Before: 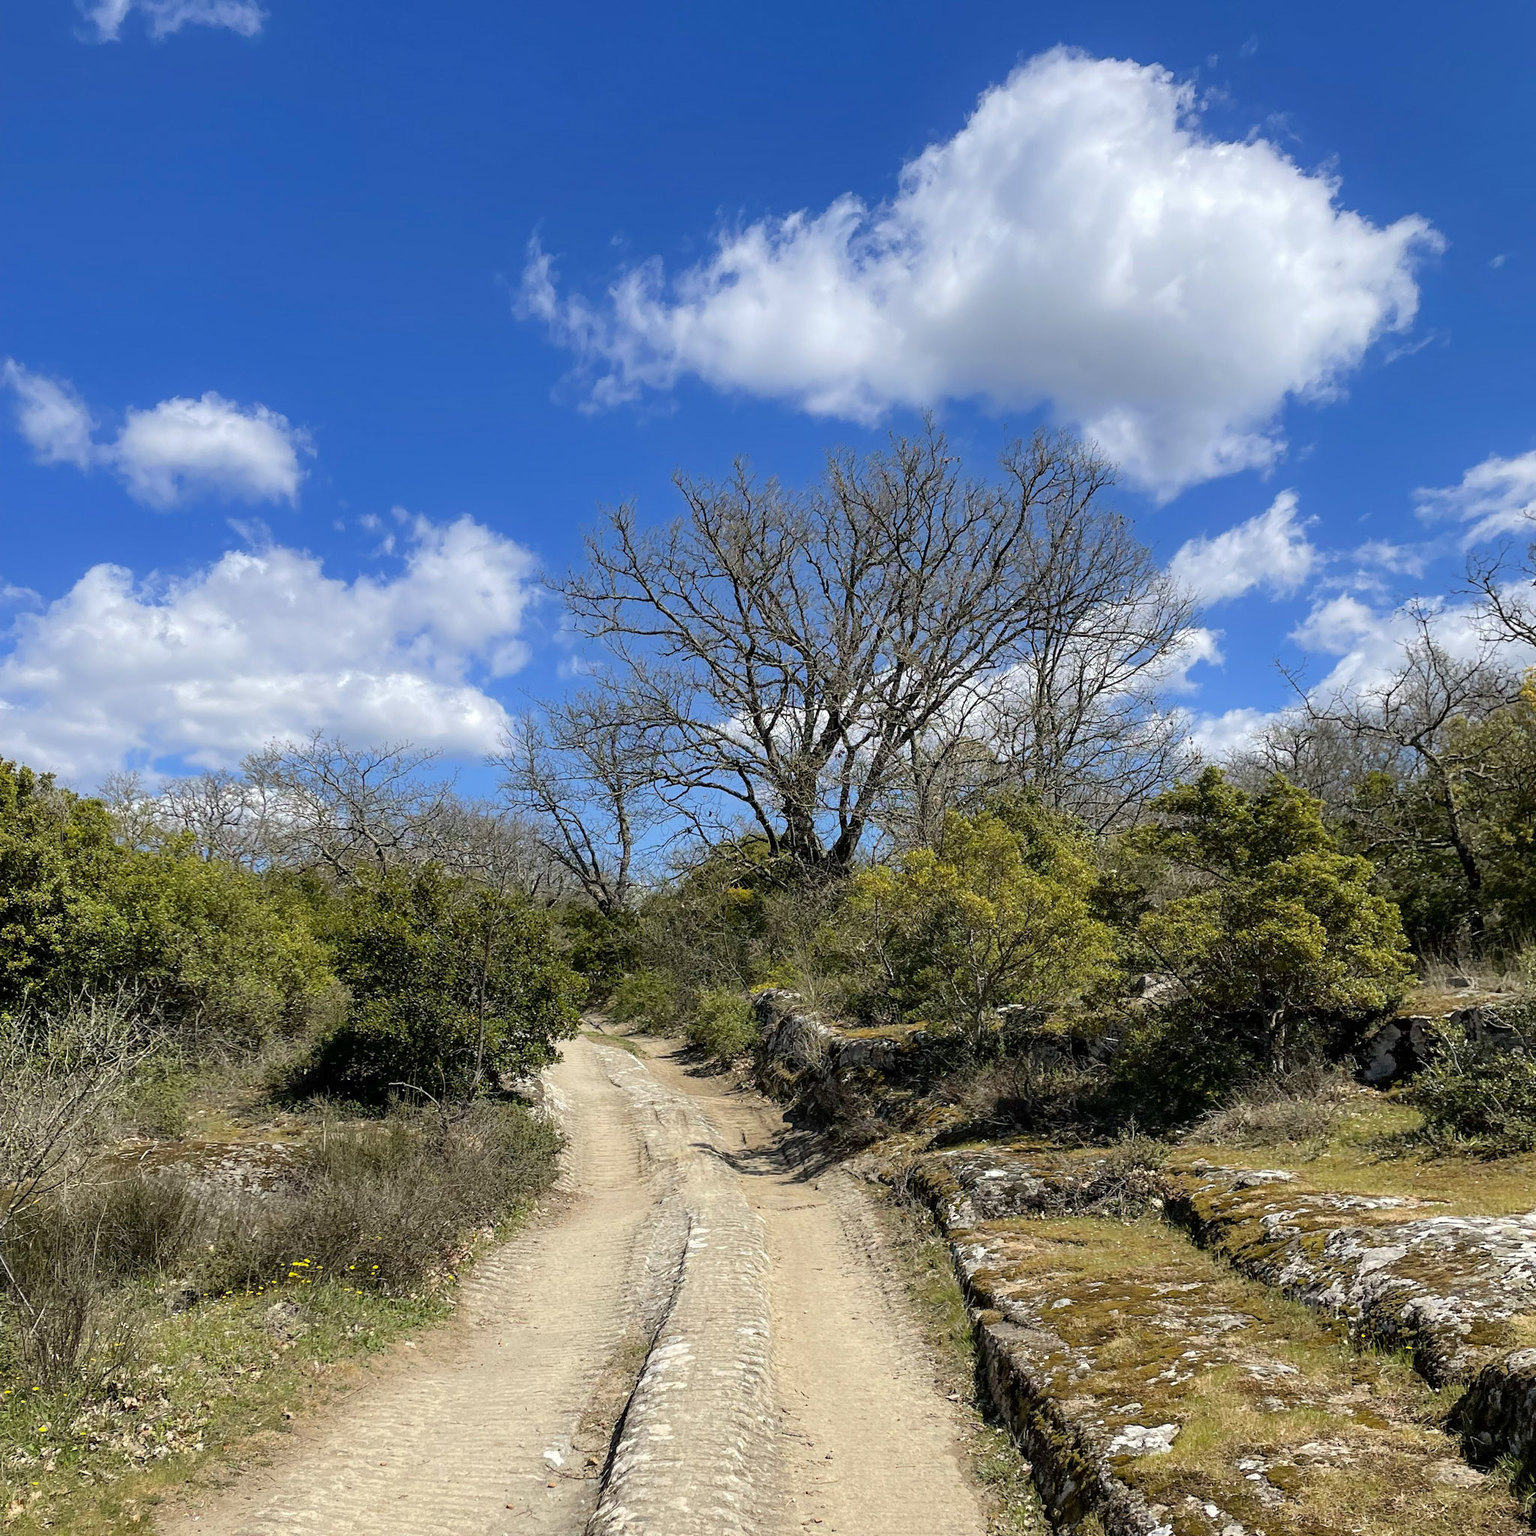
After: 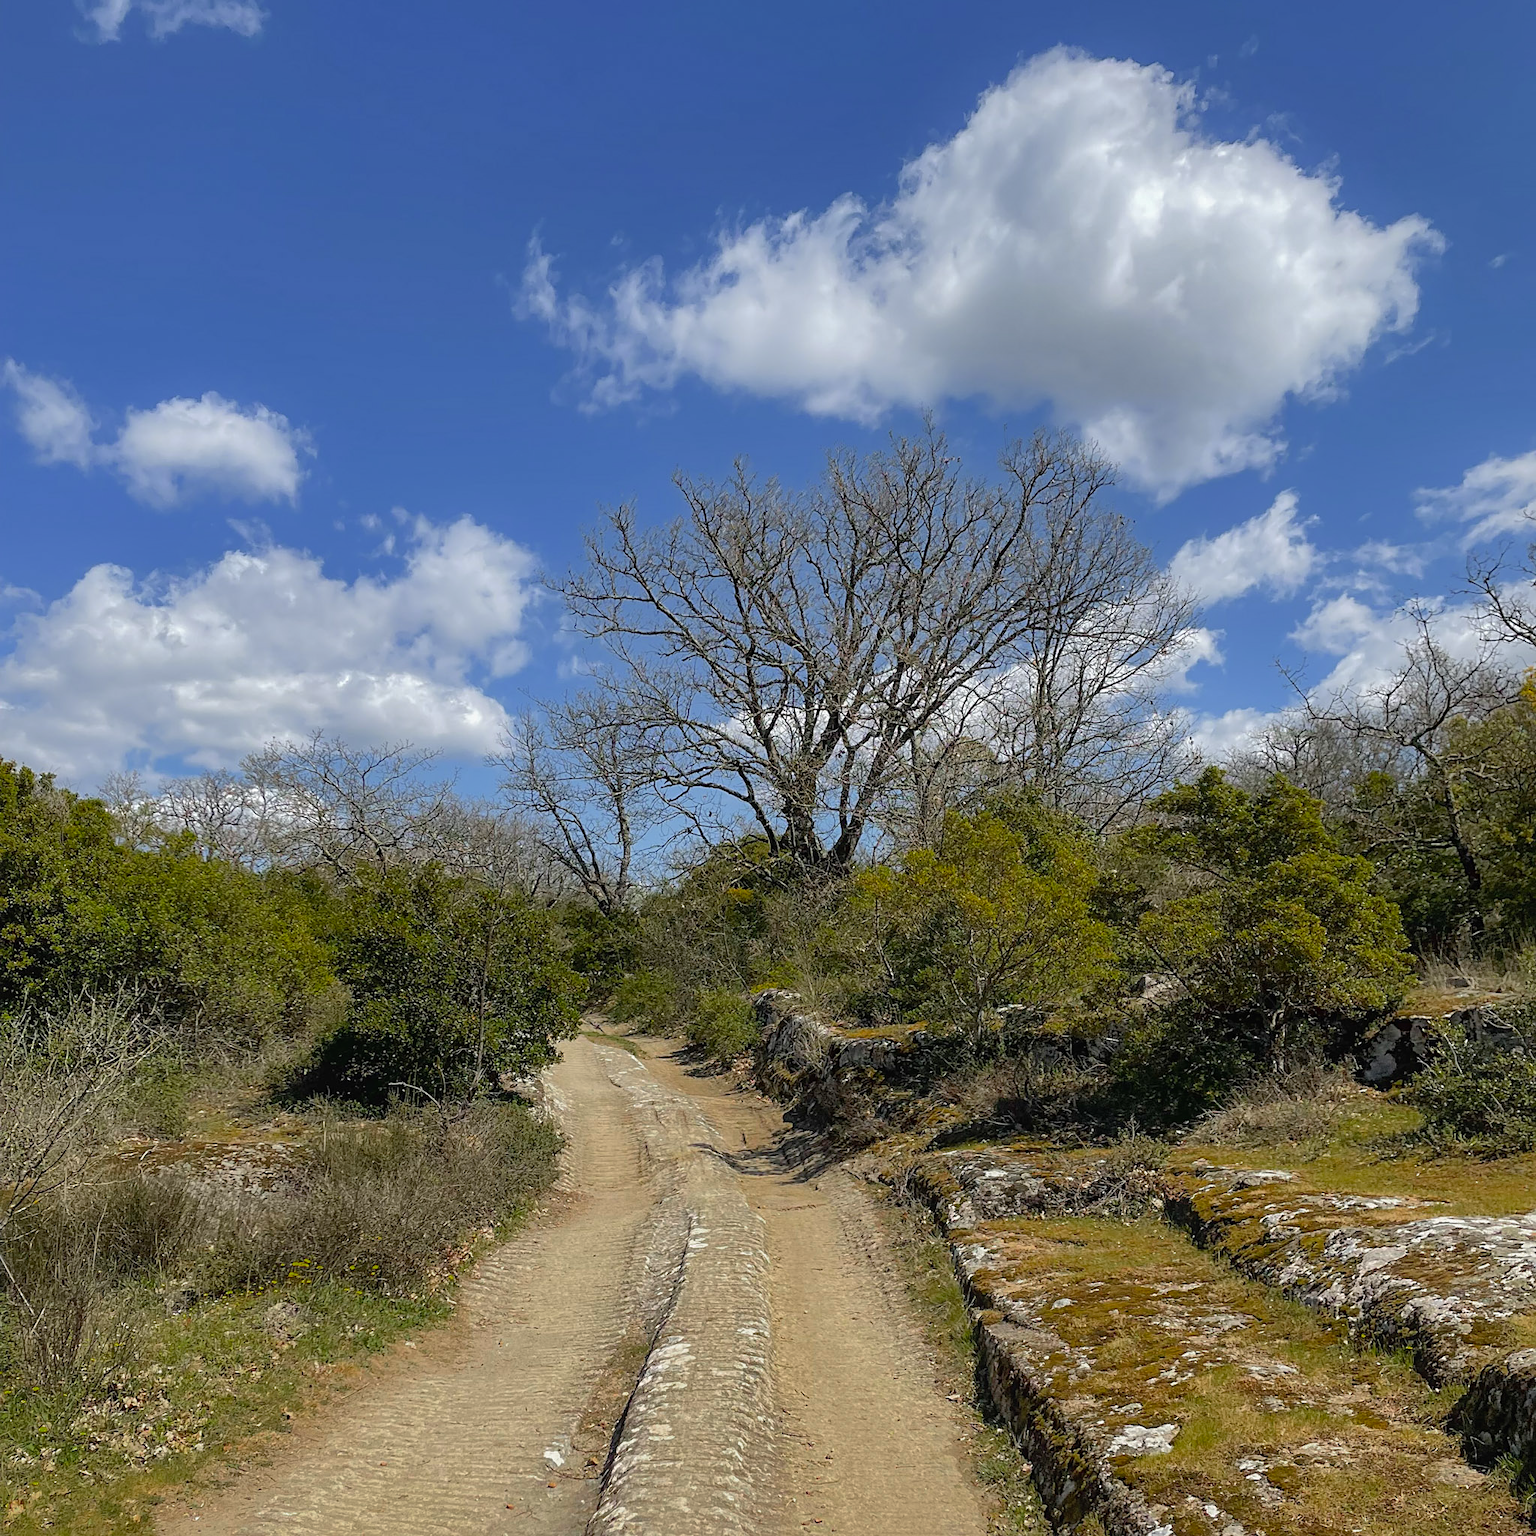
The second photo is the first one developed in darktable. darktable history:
color zones: curves: ch0 [(0, 0.48) (0.209, 0.398) (0.305, 0.332) (0.429, 0.493) (0.571, 0.5) (0.714, 0.5) (0.857, 0.5) (1, 0.48)]; ch1 [(0, 0.633) (0.143, 0.586) (0.286, 0.489) (0.429, 0.448) (0.571, 0.31) (0.714, 0.335) (0.857, 0.492) (1, 0.633)]; ch2 [(0, 0.448) (0.143, 0.498) (0.286, 0.5) (0.429, 0.5) (0.571, 0.5) (0.714, 0.5) (0.857, 0.5) (1, 0.448)]
color calibration: illuminant same as pipeline (D50), adaptation XYZ, x 0.347, y 0.358, temperature 5004.37 K
contrast equalizer: octaves 7, y [[0.514, 0.573, 0.581, 0.508, 0.5, 0.5], [0.5 ×6], [0.5 ×6], [0 ×6], [0 ×6]], mix -0.201
shadows and highlights: shadows 40.32, highlights -59.68
sharpen: amount 0.214
